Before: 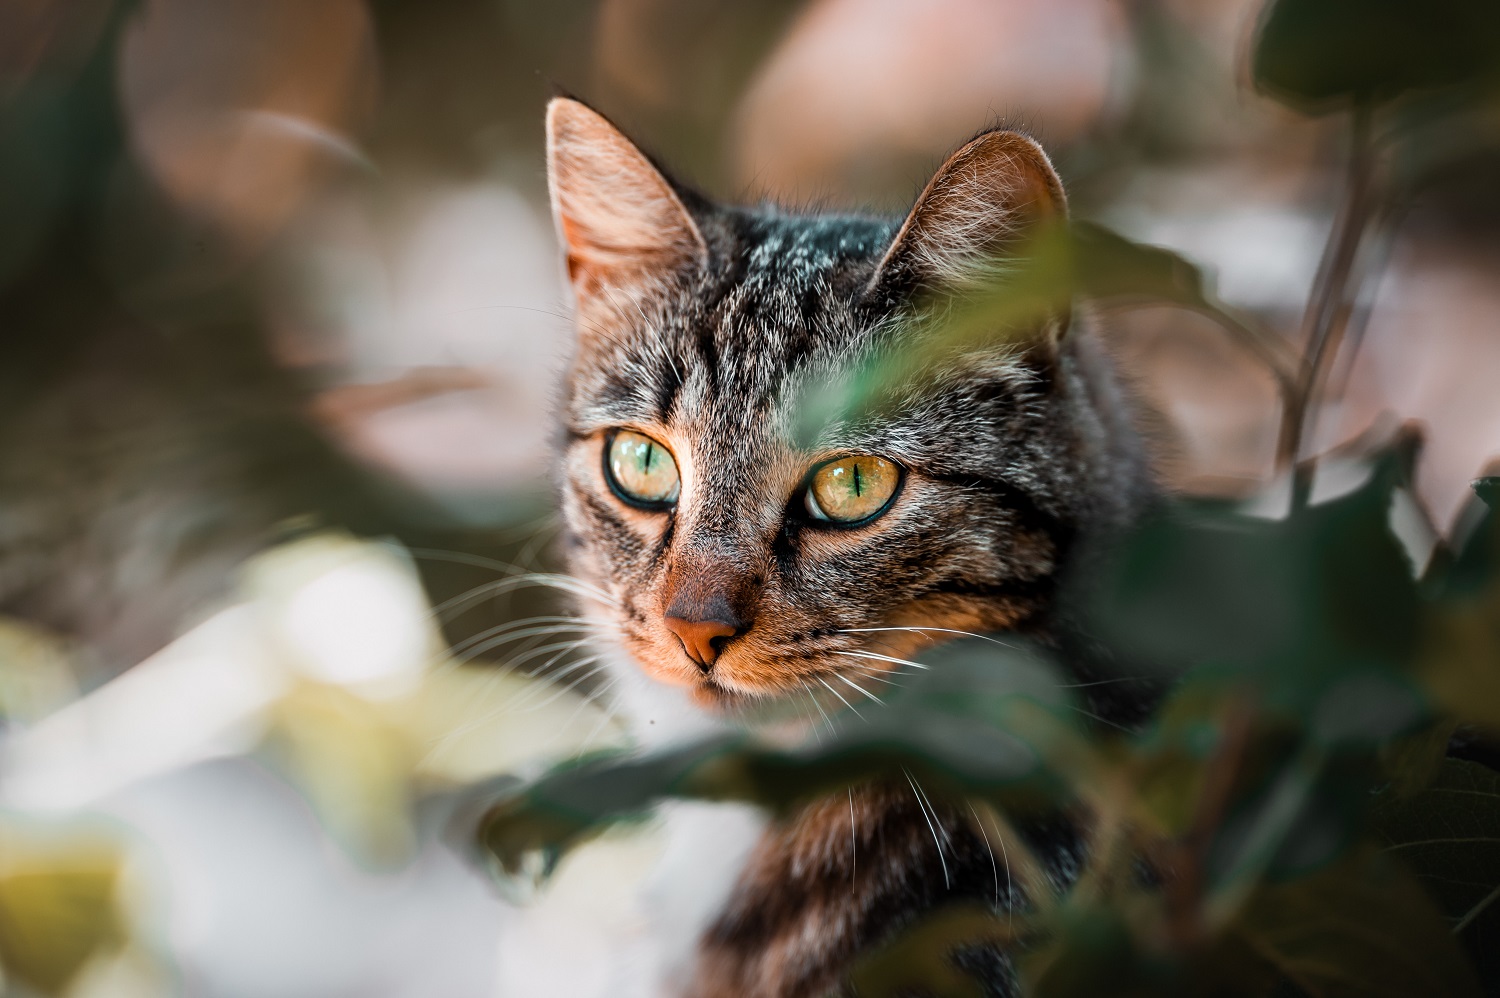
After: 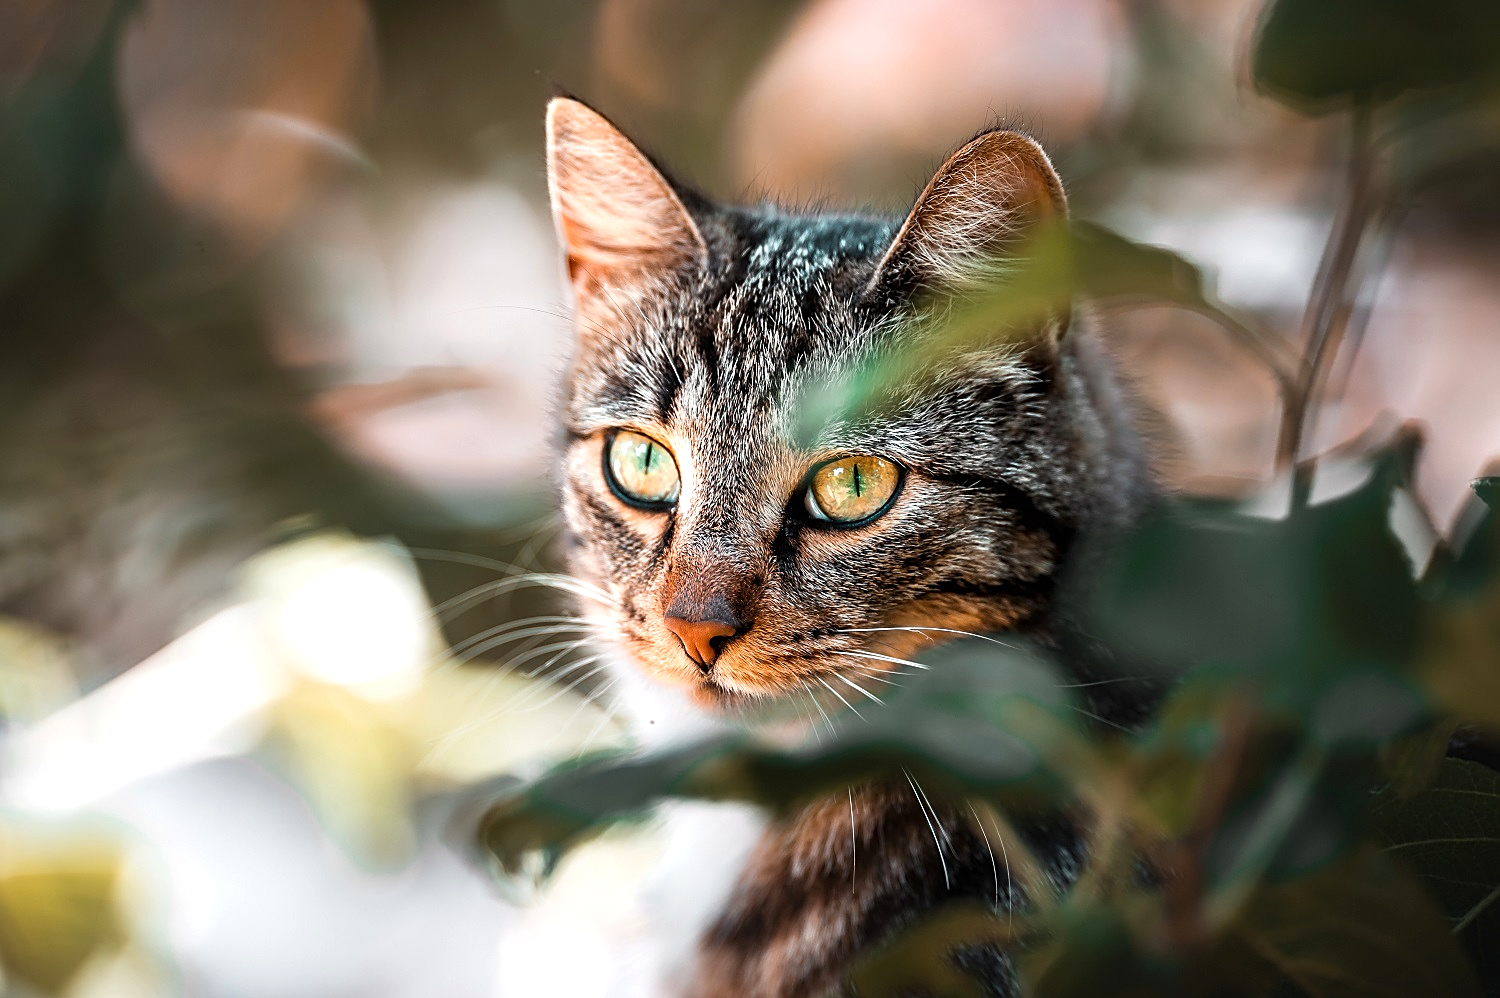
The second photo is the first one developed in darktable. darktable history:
sharpen: on, module defaults
exposure: black level correction 0, exposure 0.499 EV, compensate highlight preservation false
